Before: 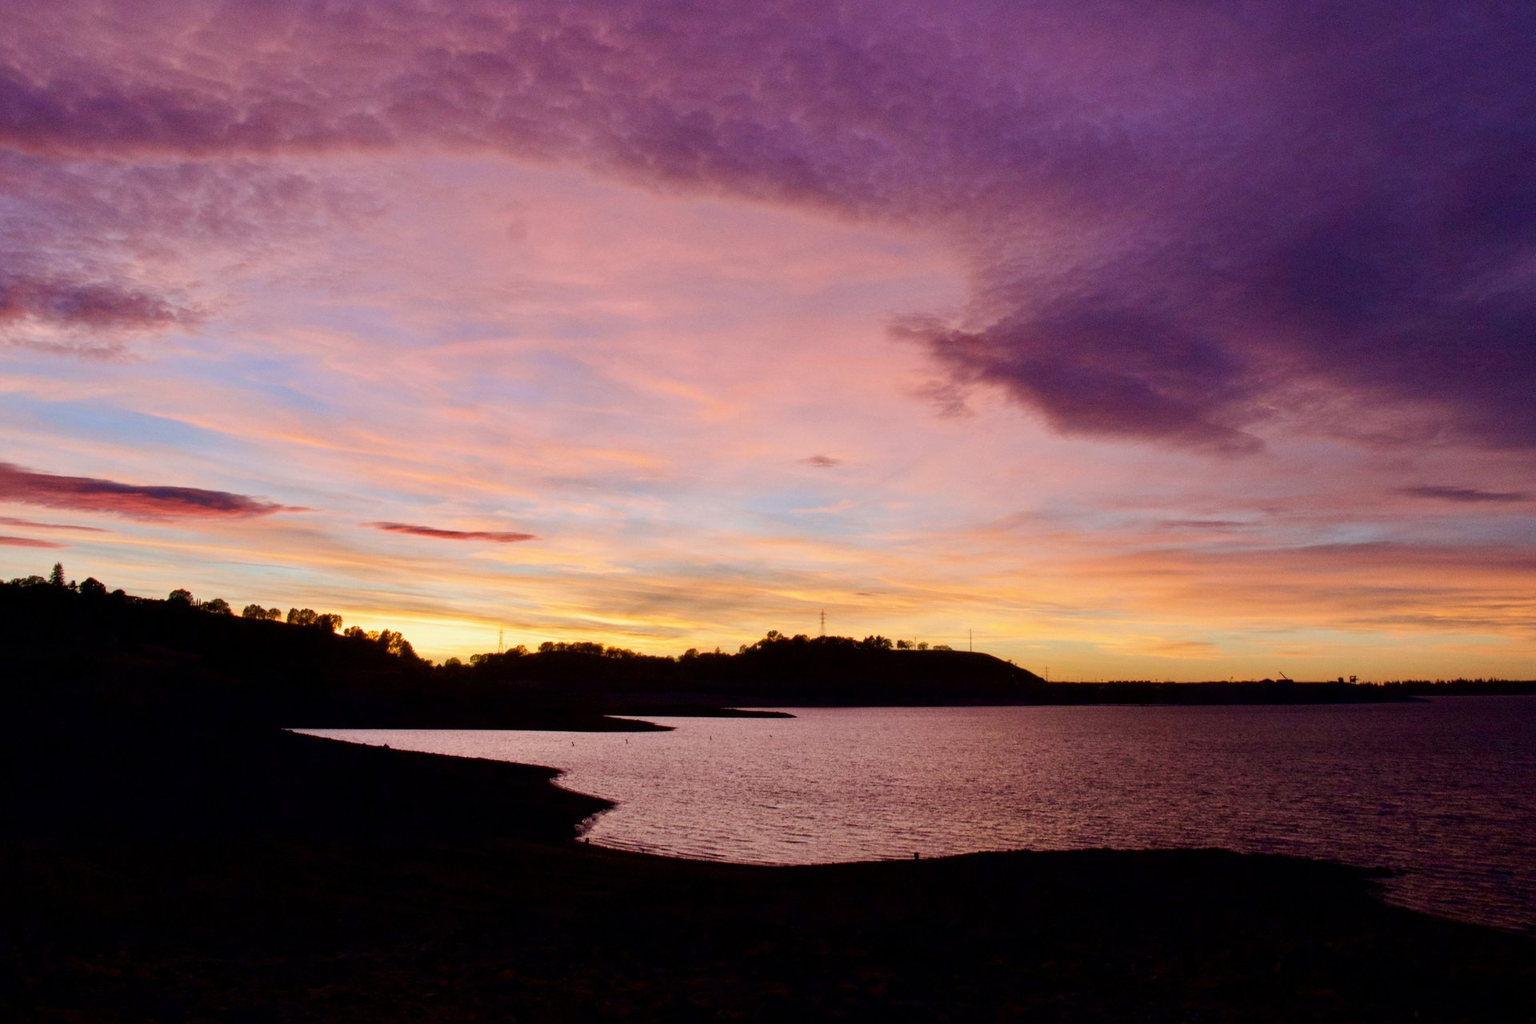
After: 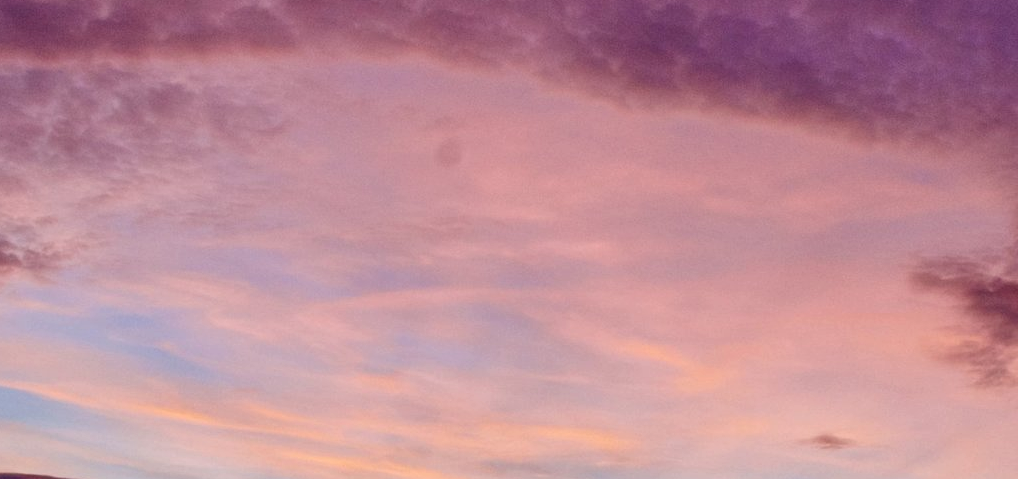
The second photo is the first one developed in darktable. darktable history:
crop: left 10.349%, top 10.584%, right 36.62%, bottom 51.984%
local contrast: on, module defaults
